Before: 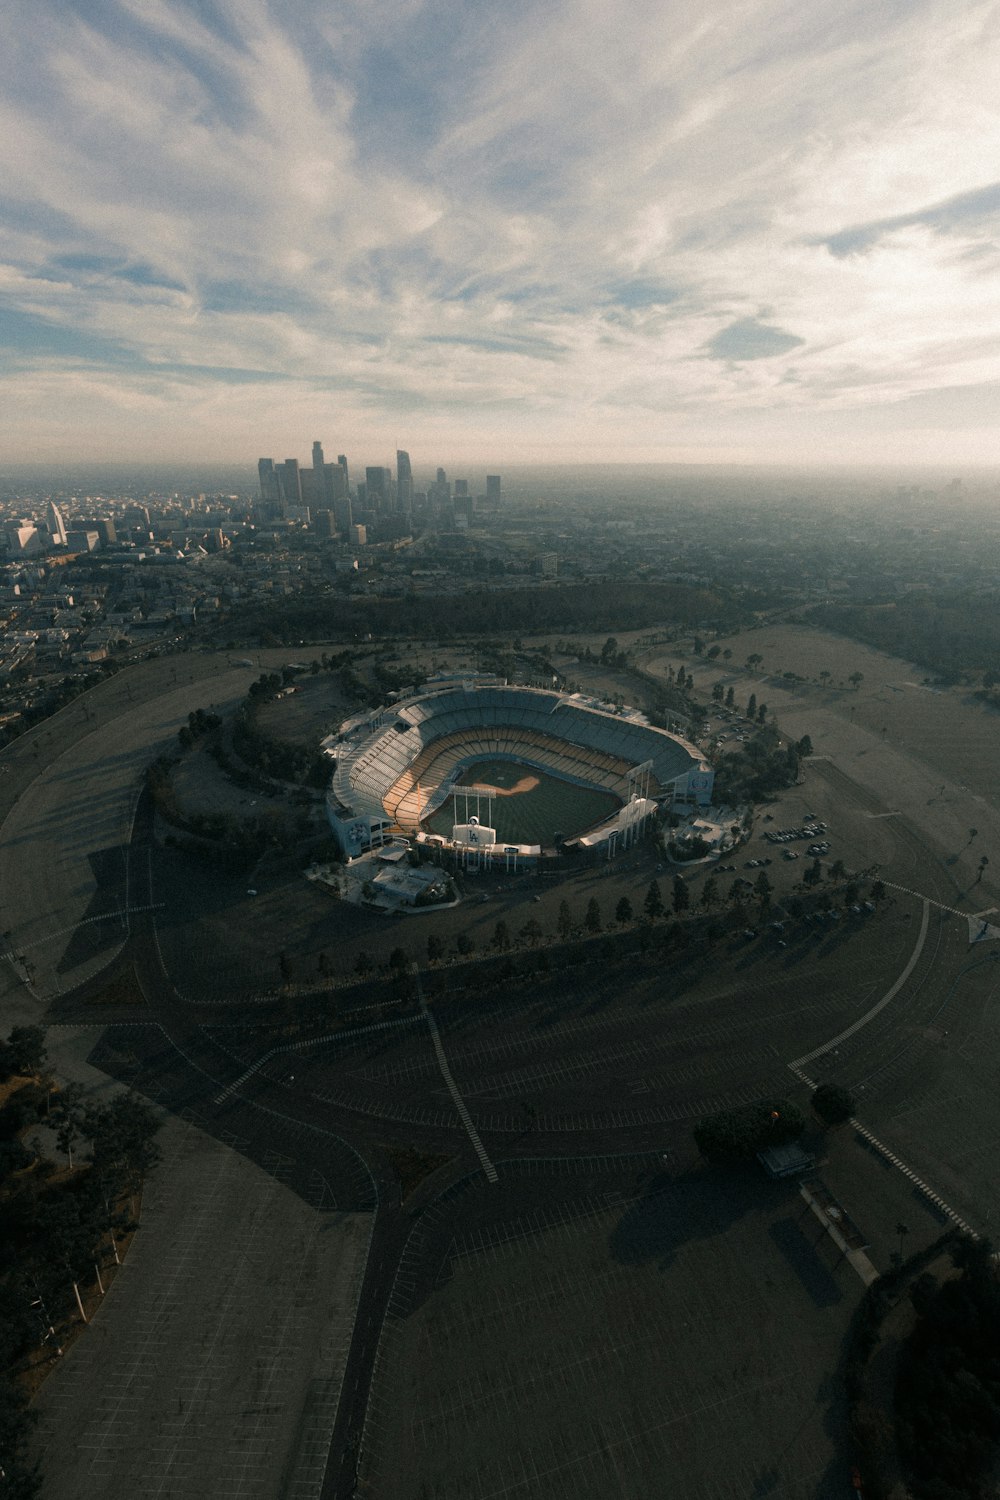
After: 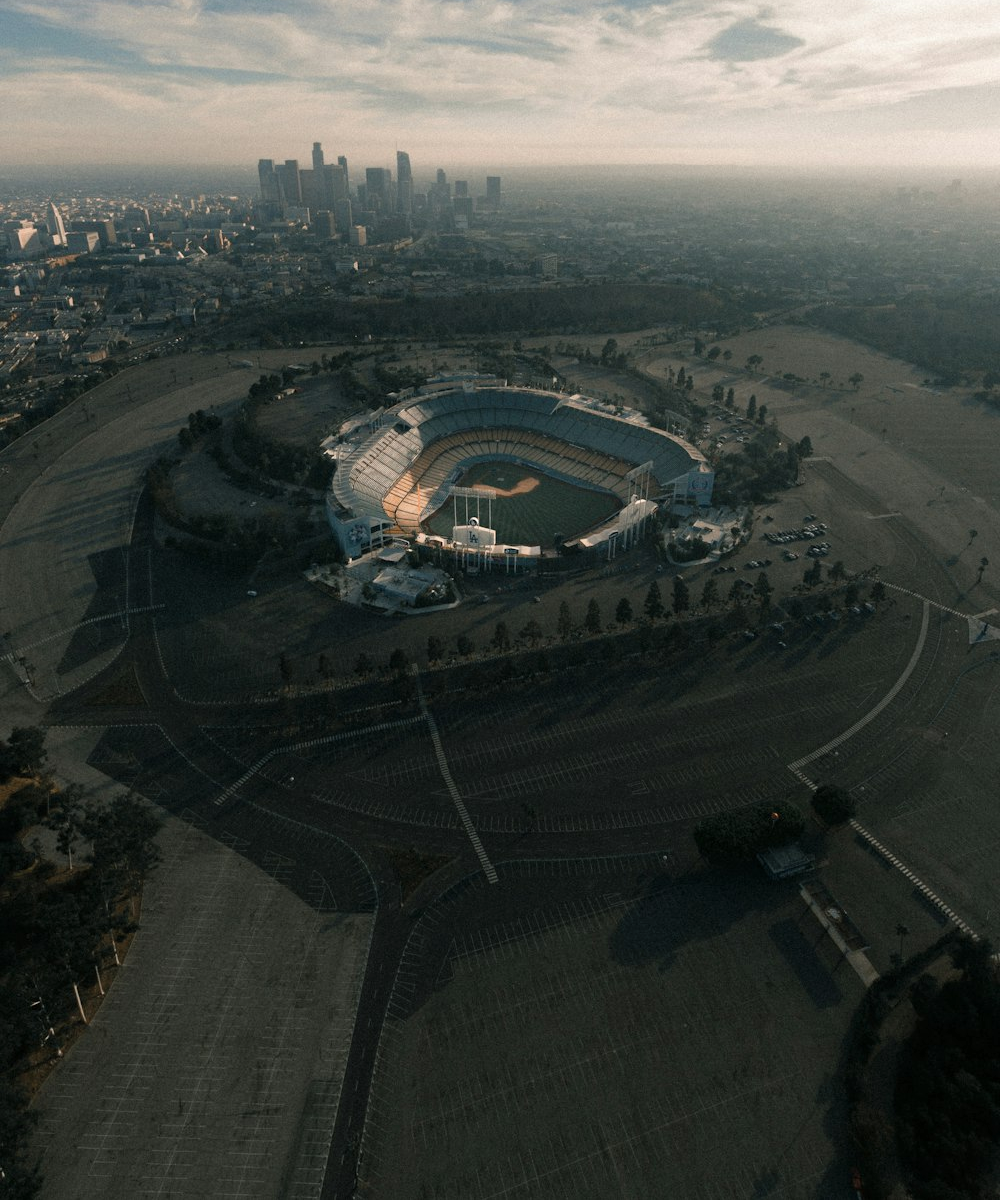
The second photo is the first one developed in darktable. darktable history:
contrast equalizer: y [[0.5 ×6], [0.5 ×6], [0.5, 0.5, 0.501, 0.545, 0.707, 0.863], [0 ×6], [0 ×6]]
crop and rotate: top 19.998%
shadows and highlights: radius 337.17, shadows 29.01, soften with gaussian
